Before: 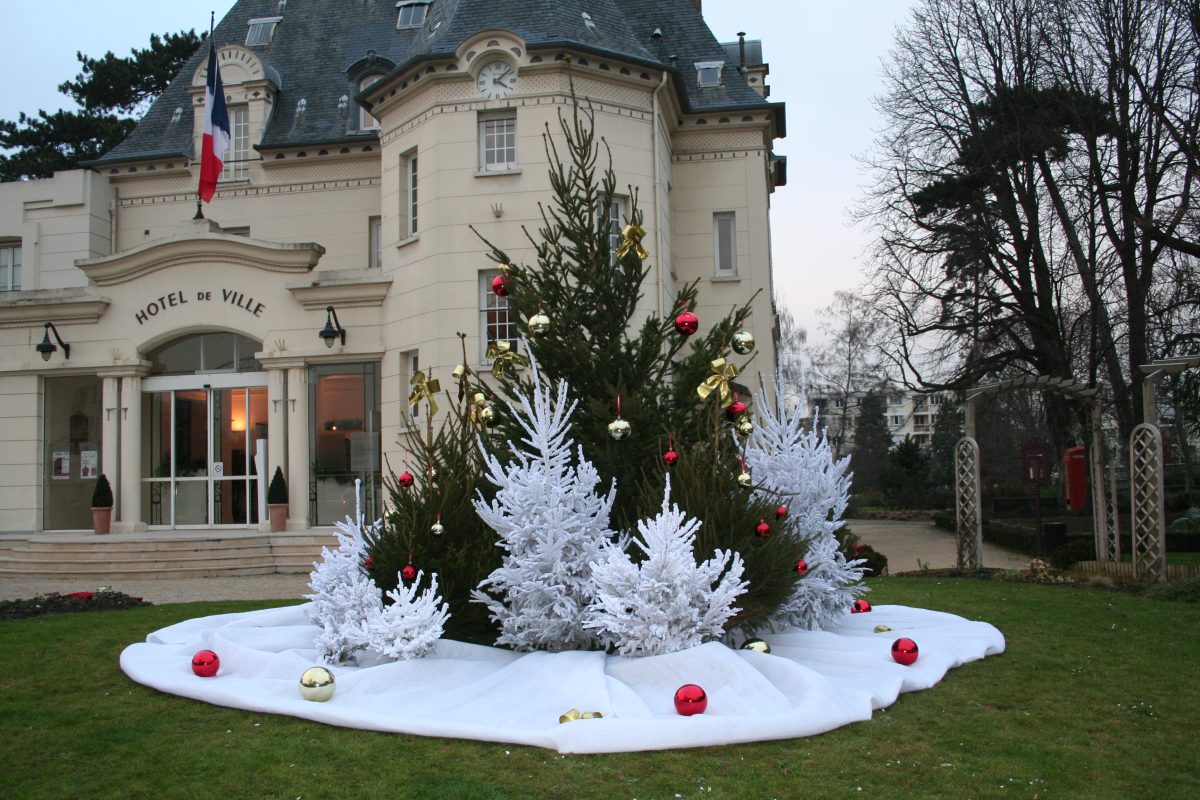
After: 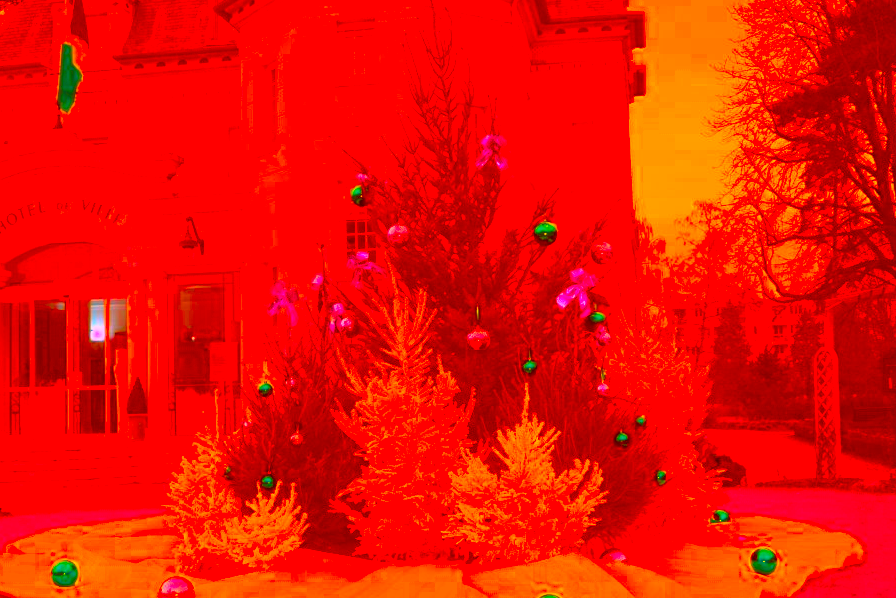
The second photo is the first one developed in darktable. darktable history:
exposure: black level correction 0, exposure 0.7 EV, compensate exposure bias true, compensate highlight preservation false
crop and rotate: left 11.831%, top 11.346%, right 13.429%, bottom 13.899%
color correction: highlights a* -39.68, highlights b* -40, shadows a* -40, shadows b* -40, saturation -3
color calibration: x 0.355, y 0.367, temperature 4700.38 K
